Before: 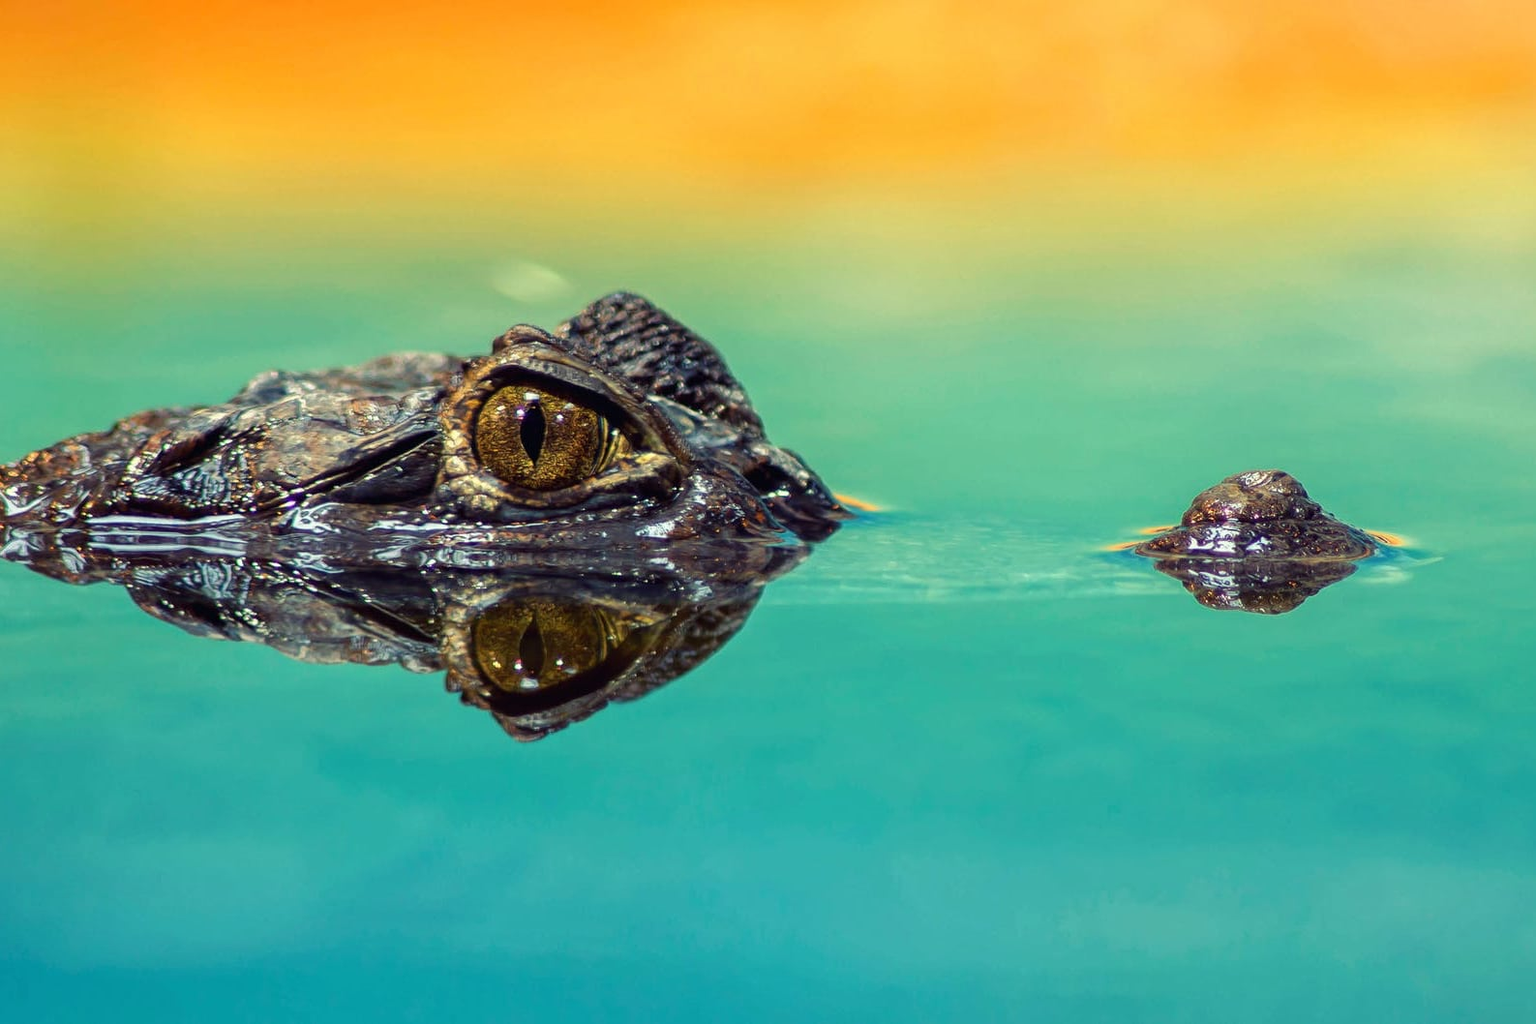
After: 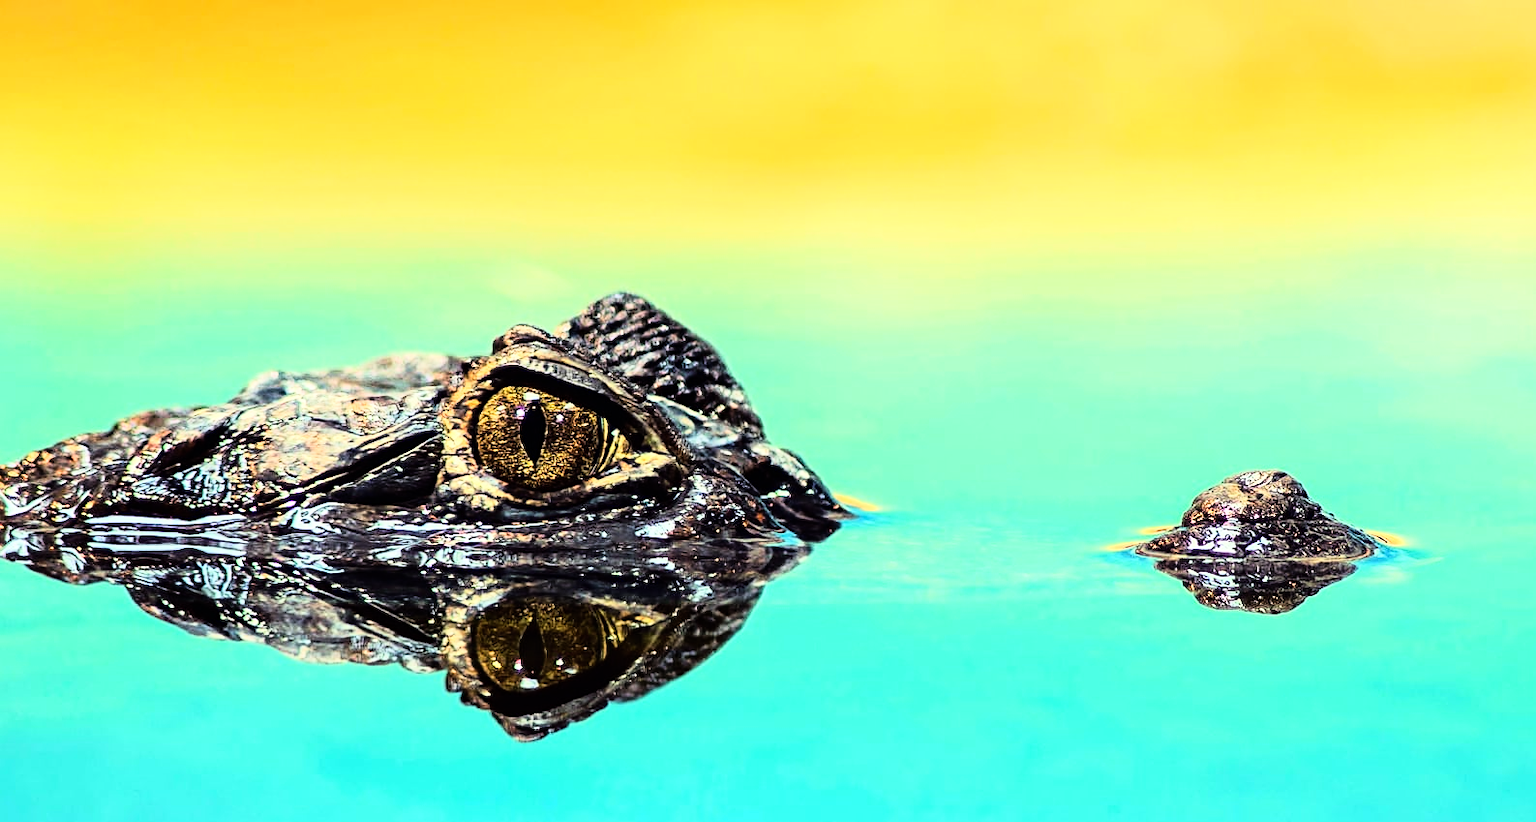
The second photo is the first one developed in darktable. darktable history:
rotate and perspective: automatic cropping original format, crop left 0, crop top 0
sharpen: on, module defaults
rgb curve: curves: ch0 [(0, 0) (0.21, 0.15) (0.24, 0.21) (0.5, 0.75) (0.75, 0.96) (0.89, 0.99) (1, 1)]; ch1 [(0, 0.02) (0.21, 0.13) (0.25, 0.2) (0.5, 0.67) (0.75, 0.9) (0.89, 0.97) (1, 1)]; ch2 [(0, 0.02) (0.21, 0.13) (0.25, 0.2) (0.5, 0.67) (0.75, 0.9) (0.89, 0.97) (1, 1)], compensate middle gray true
crop: bottom 19.644%
